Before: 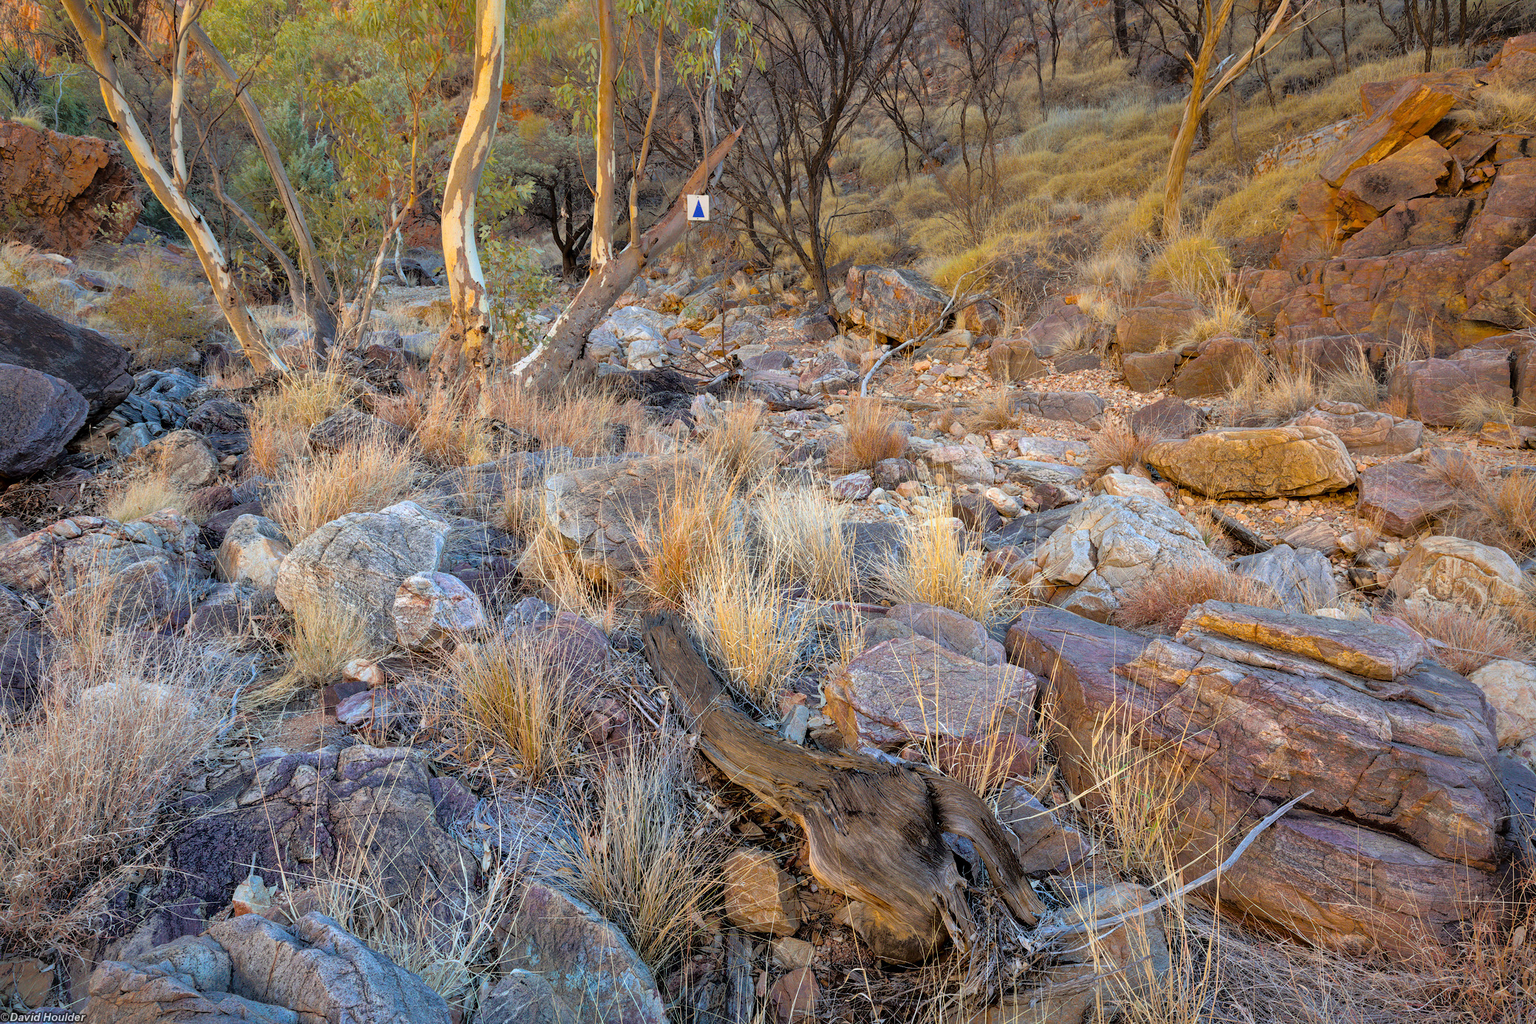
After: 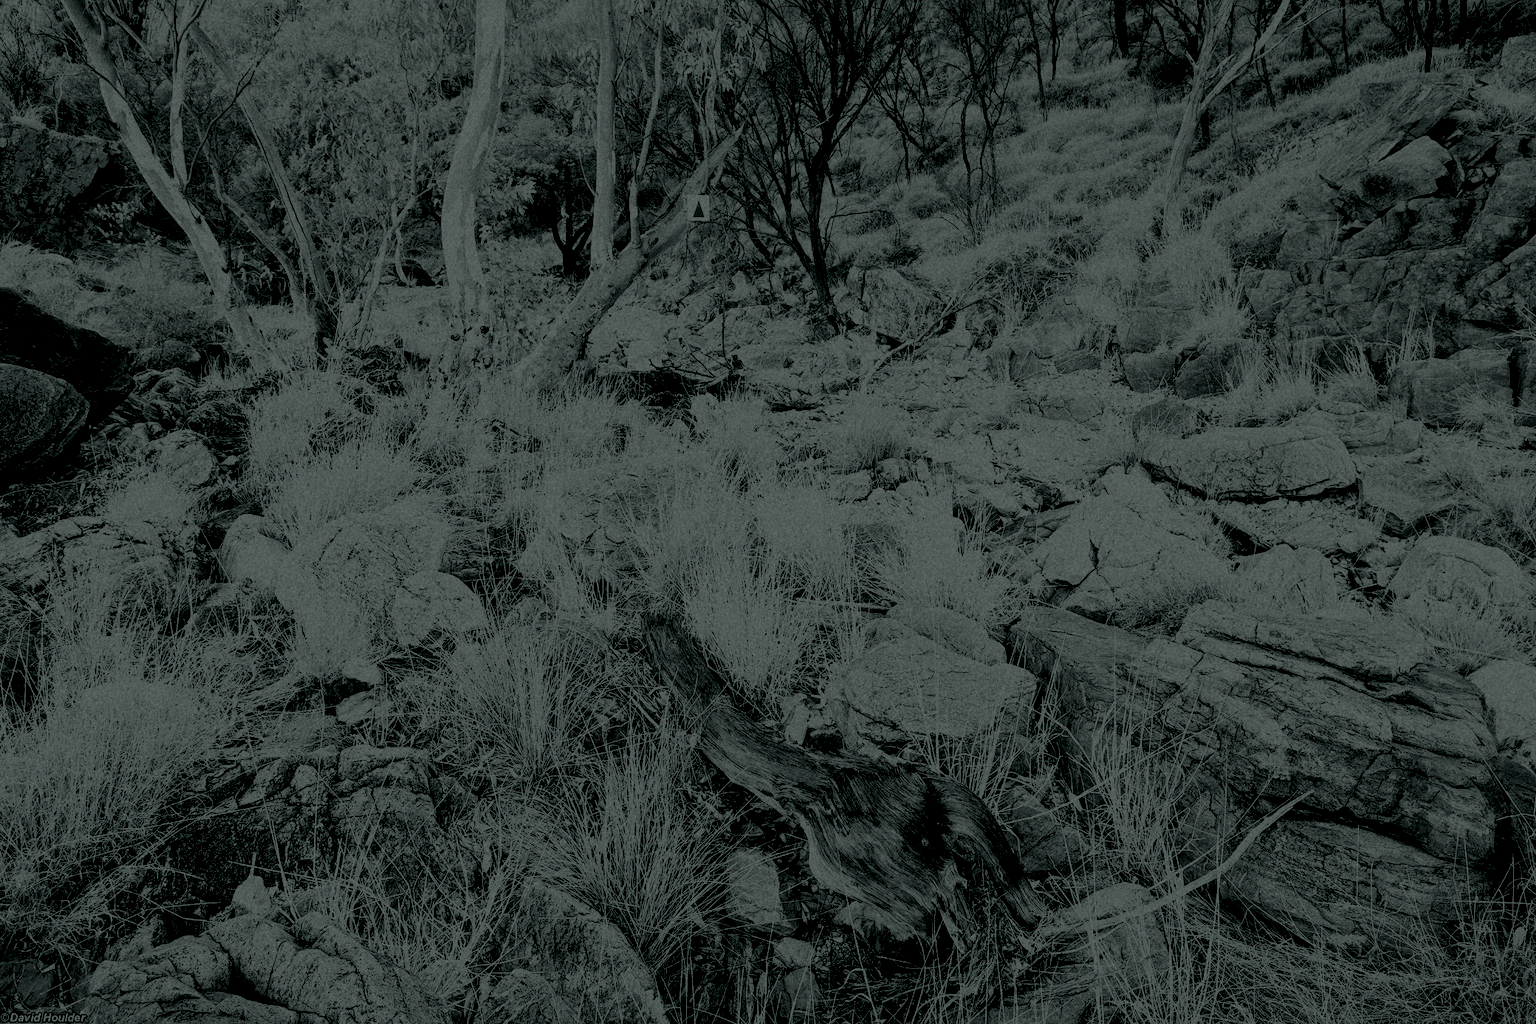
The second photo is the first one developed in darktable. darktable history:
colorize: hue 90°, saturation 19%, lightness 1.59%, version 1
color contrast: green-magenta contrast 0.85, blue-yellow contrast 1.25, unbound 0
grain: coarseness 22.88 ISO
exposure: black level correction 0.04, exposure 0.5 EV, compensate highlight preservation false
rgb curve: curves: ch0 [(0, 0) (0.21, 0.15) (0.24, 0.21) (0.5, 0.75) (0.75, 0.96) (0.89, 0.99) (1, 1)]; ch1 [(0, 0.02) (0.21, 0.13) (0.25, 0.2) (0.5, 0.67) (0.75, 0.9) (0.89, 0.97) (1, 1)]; ch2 [(0, 0.02) (0.21, 0.13) (0.25, 0.2) (0.5, 0.67) (0.75, 0.9) (0.89, 0.97) (1, 1)], compensate middle gray true
contrast brightness saturation: contrast 0.04, saturation 0.16
